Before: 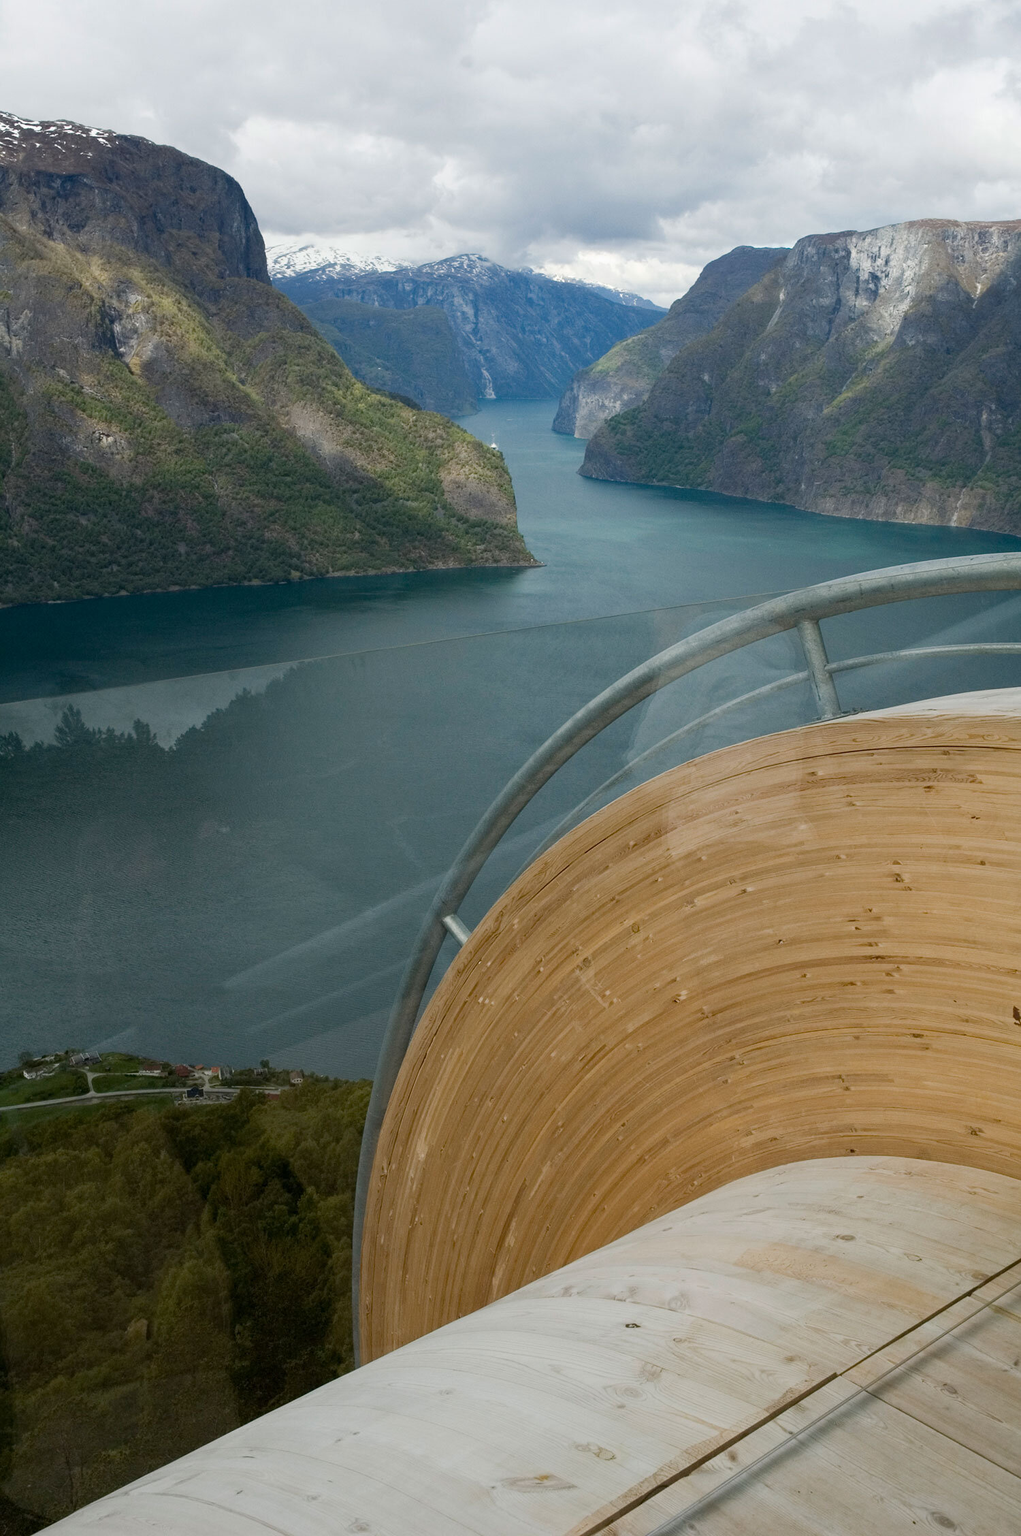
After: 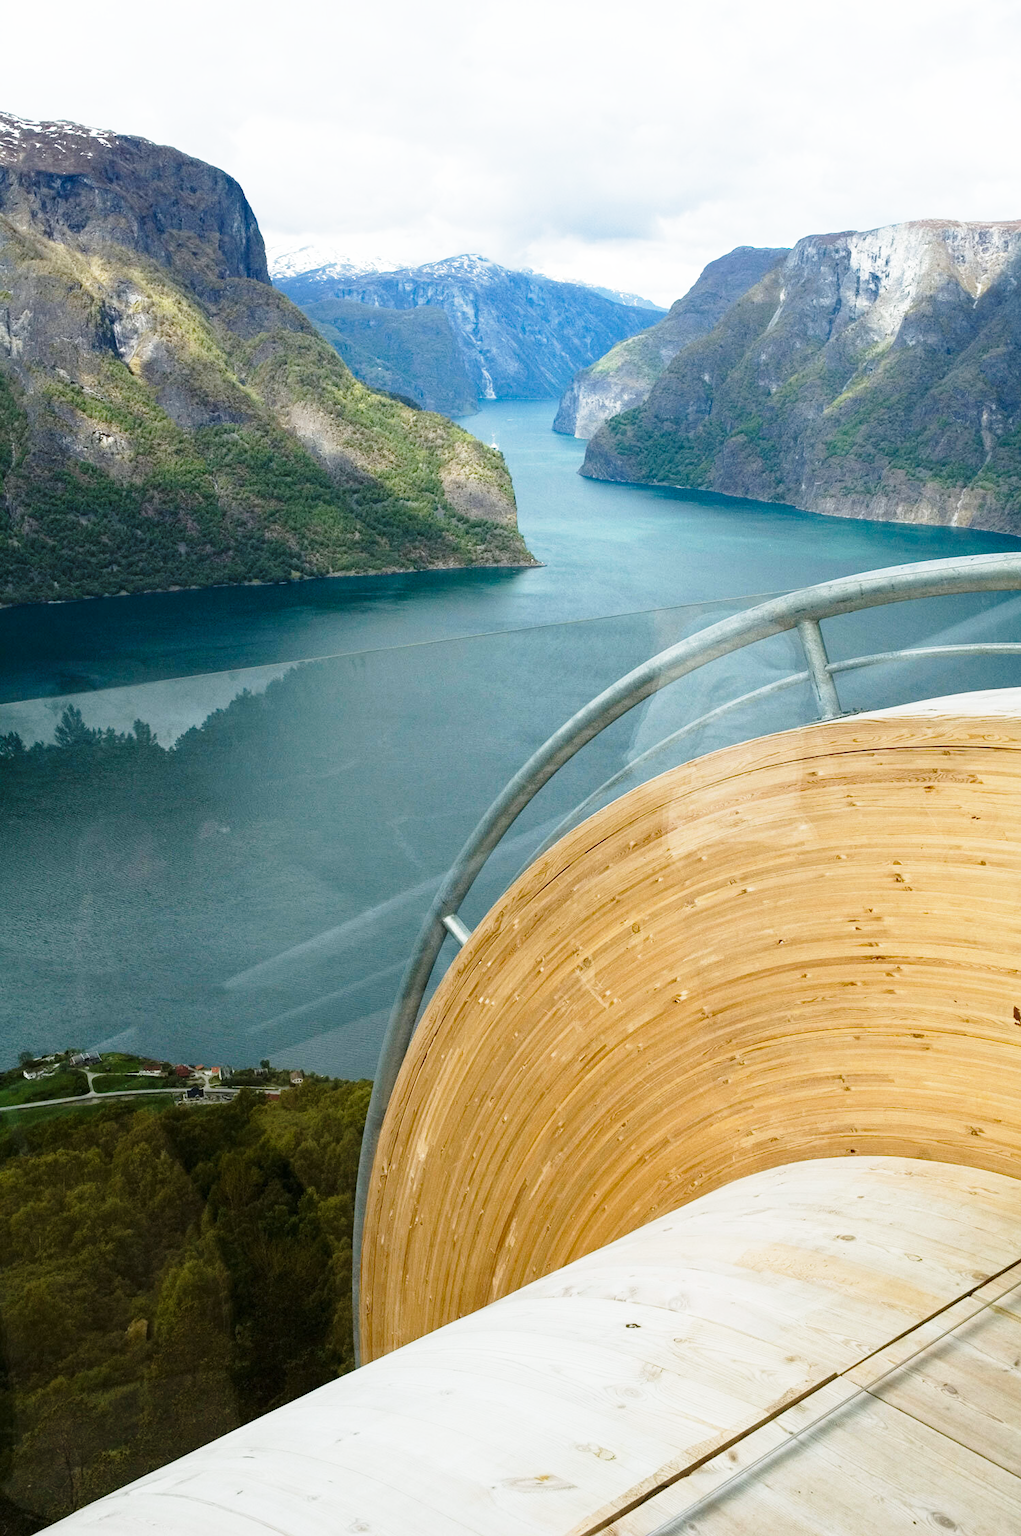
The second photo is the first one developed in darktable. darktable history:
base curve: curves: ch0 [(0, 0) (0.026, 0.03) (0.109, 0.232) (0.351, 0.748) (0.669, 0.968) (1, 1)], preserve colors none
white balance: red 0.986, blue 1.01
